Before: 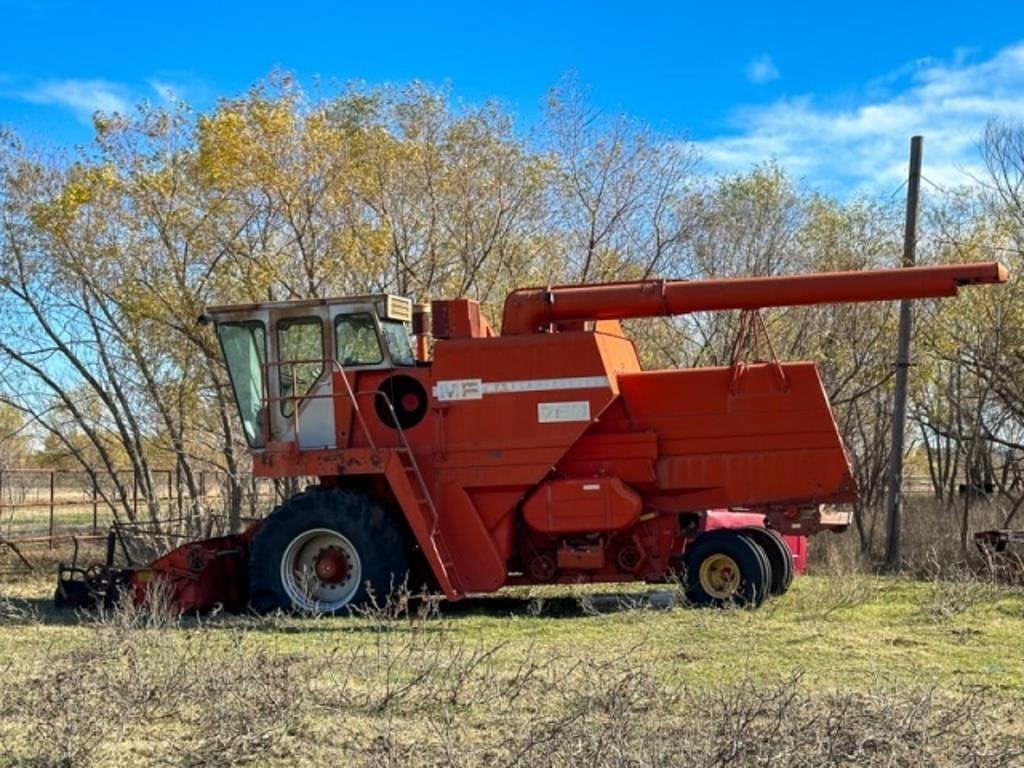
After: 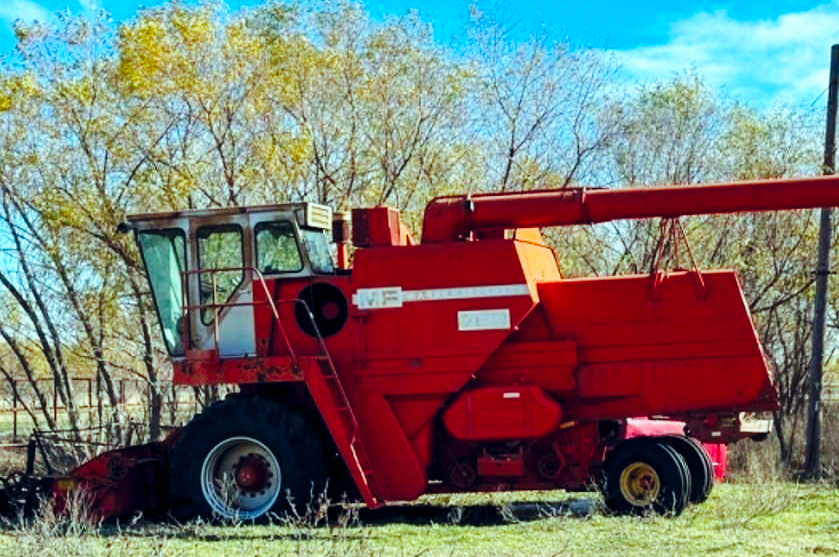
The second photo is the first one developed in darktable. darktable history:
color zones: curves: ch1 [(0, 0.525) (0.143, 0.556) (0.286, 0.52) (0.429, 0.5) (0.571, 0.5) (0.714, 0.5) (0.857, 0.503) (1, 0.525)]
crop: left 7.859%, top 12.042%, right 10.128%, bottom 15.42%
color balance rgb: highlights gain › chroma 4.13%, highlights gain › hue 200.68°, global offset › chroma 0.13%, global offset › hue 254.24°, perceptual saturation grading › global saturation 10.338%
base curve: curves: ch0 [(0, 0) (0.036, 0.025) (0.121, 0.166) (0.206, 0.329) (0.605, 0.79) (1, 1)], preserve colors none
